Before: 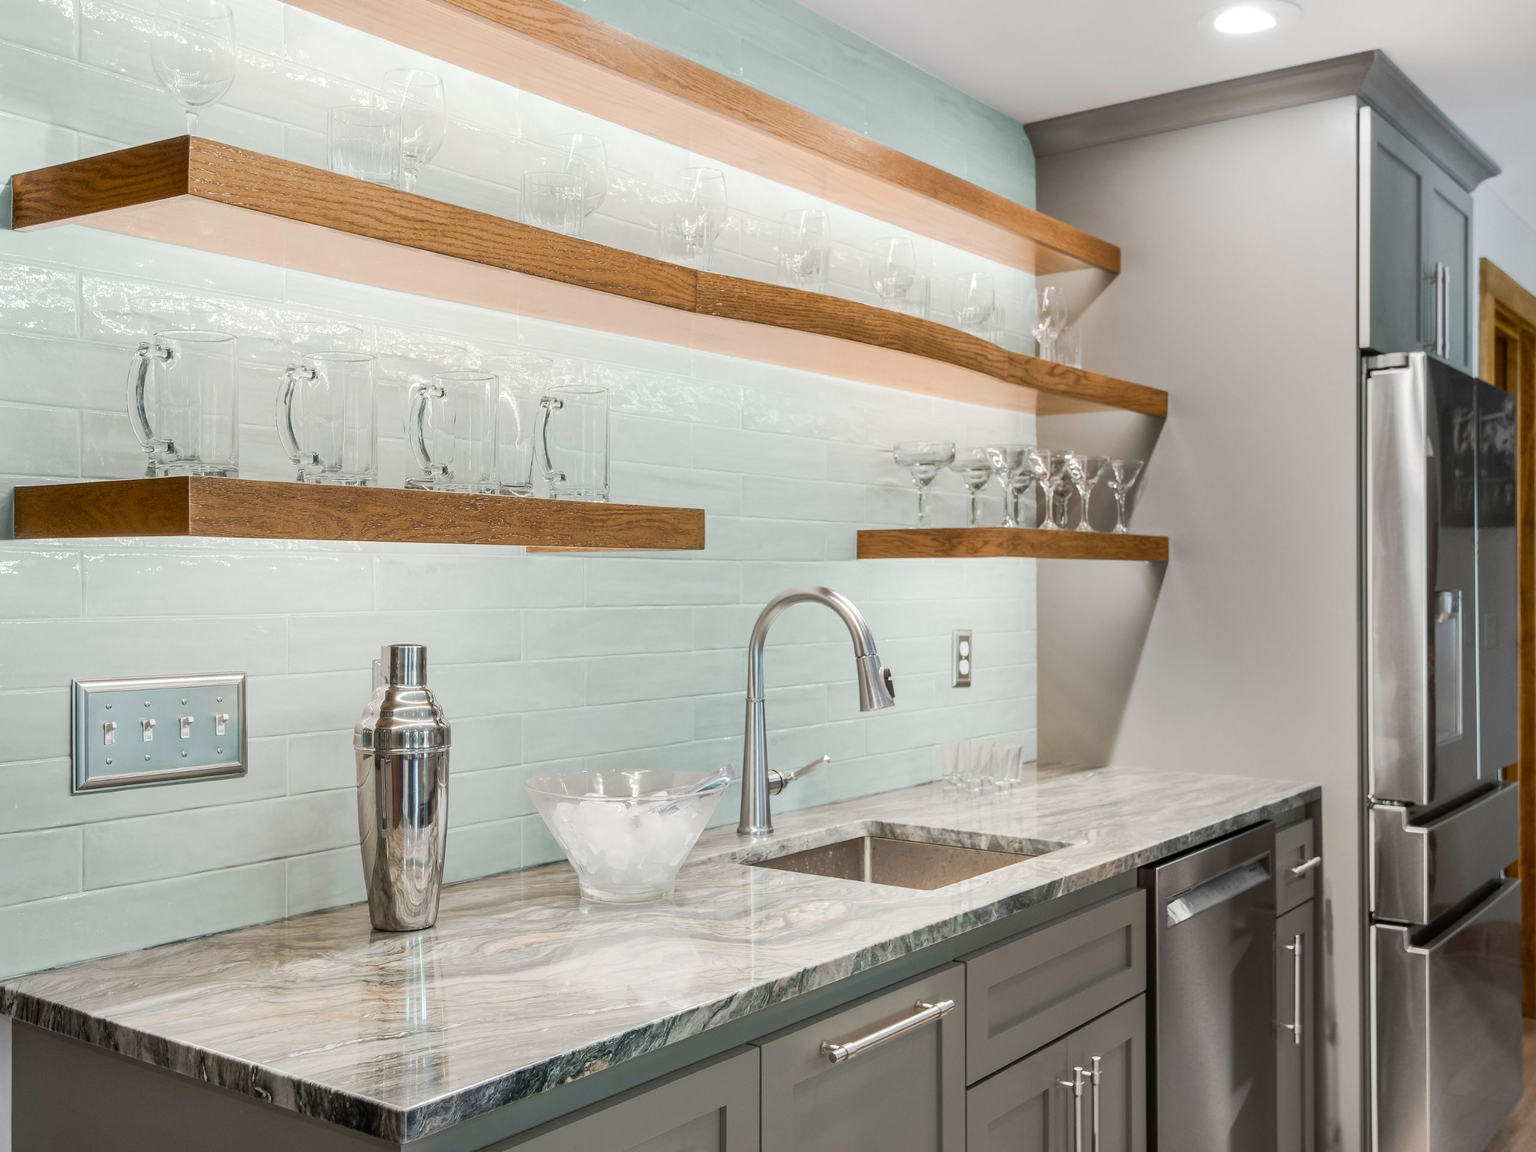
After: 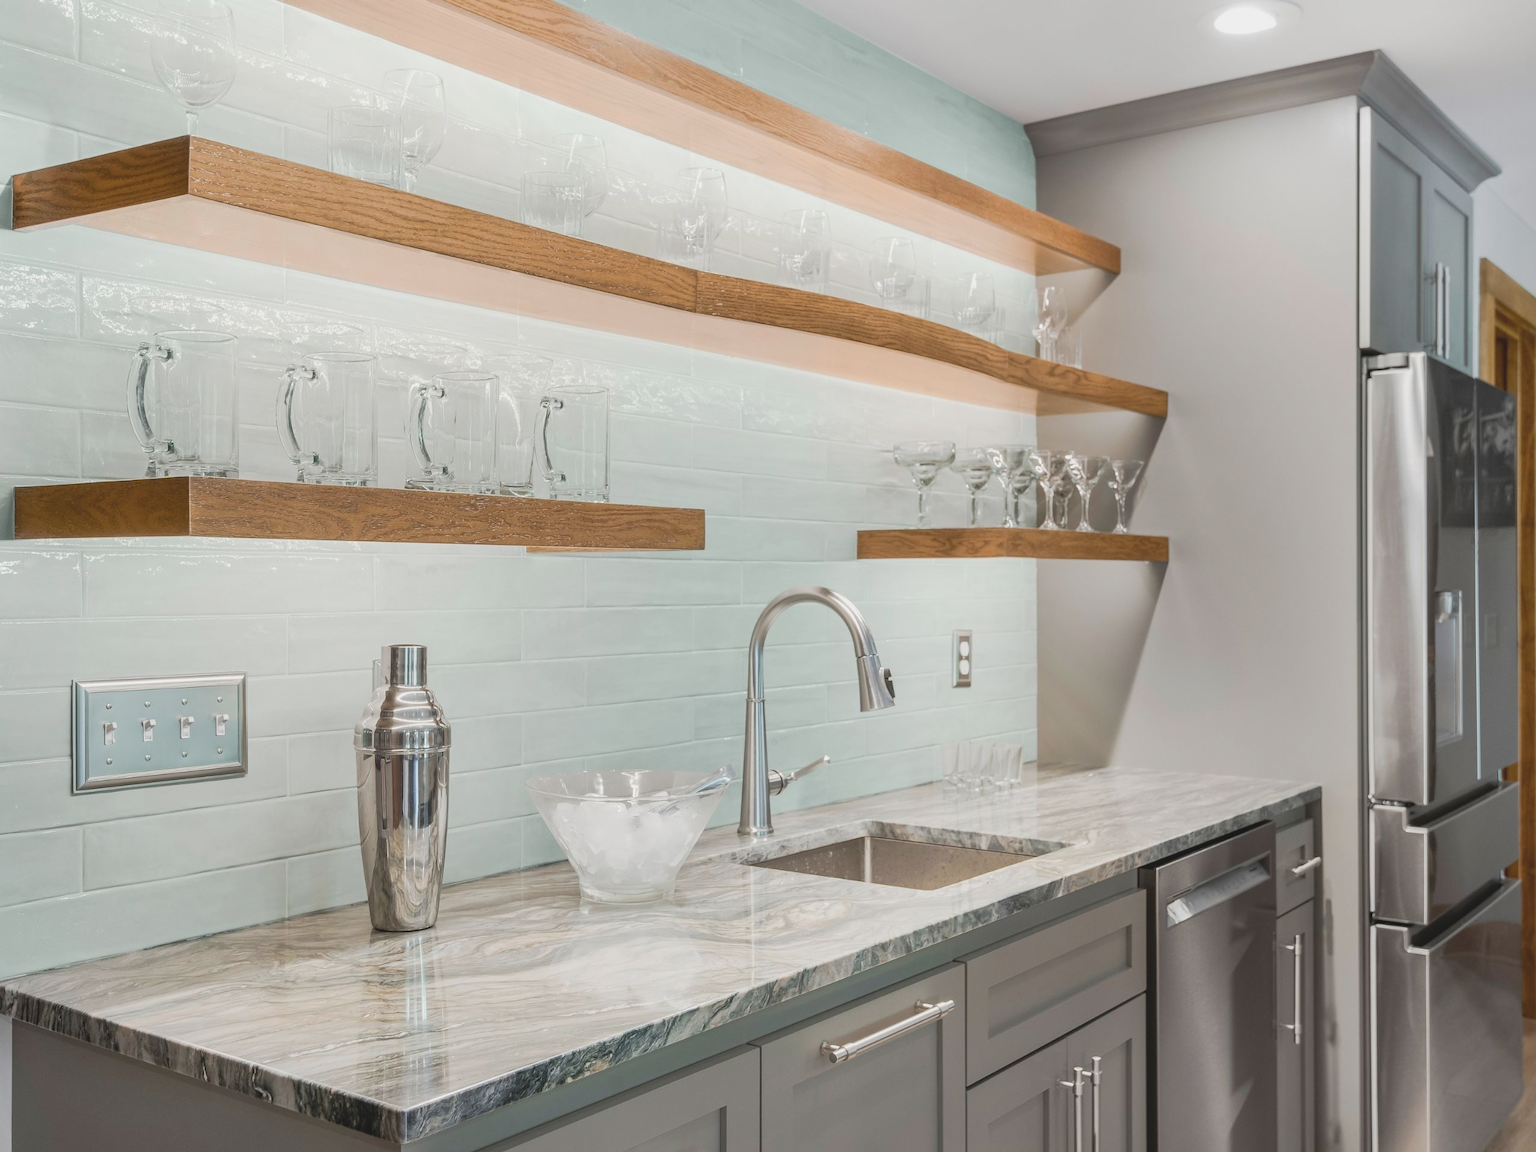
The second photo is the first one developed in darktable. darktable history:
contrast brightness saturation: contrast -0.133, brightness 0.052, saturation -0.138
